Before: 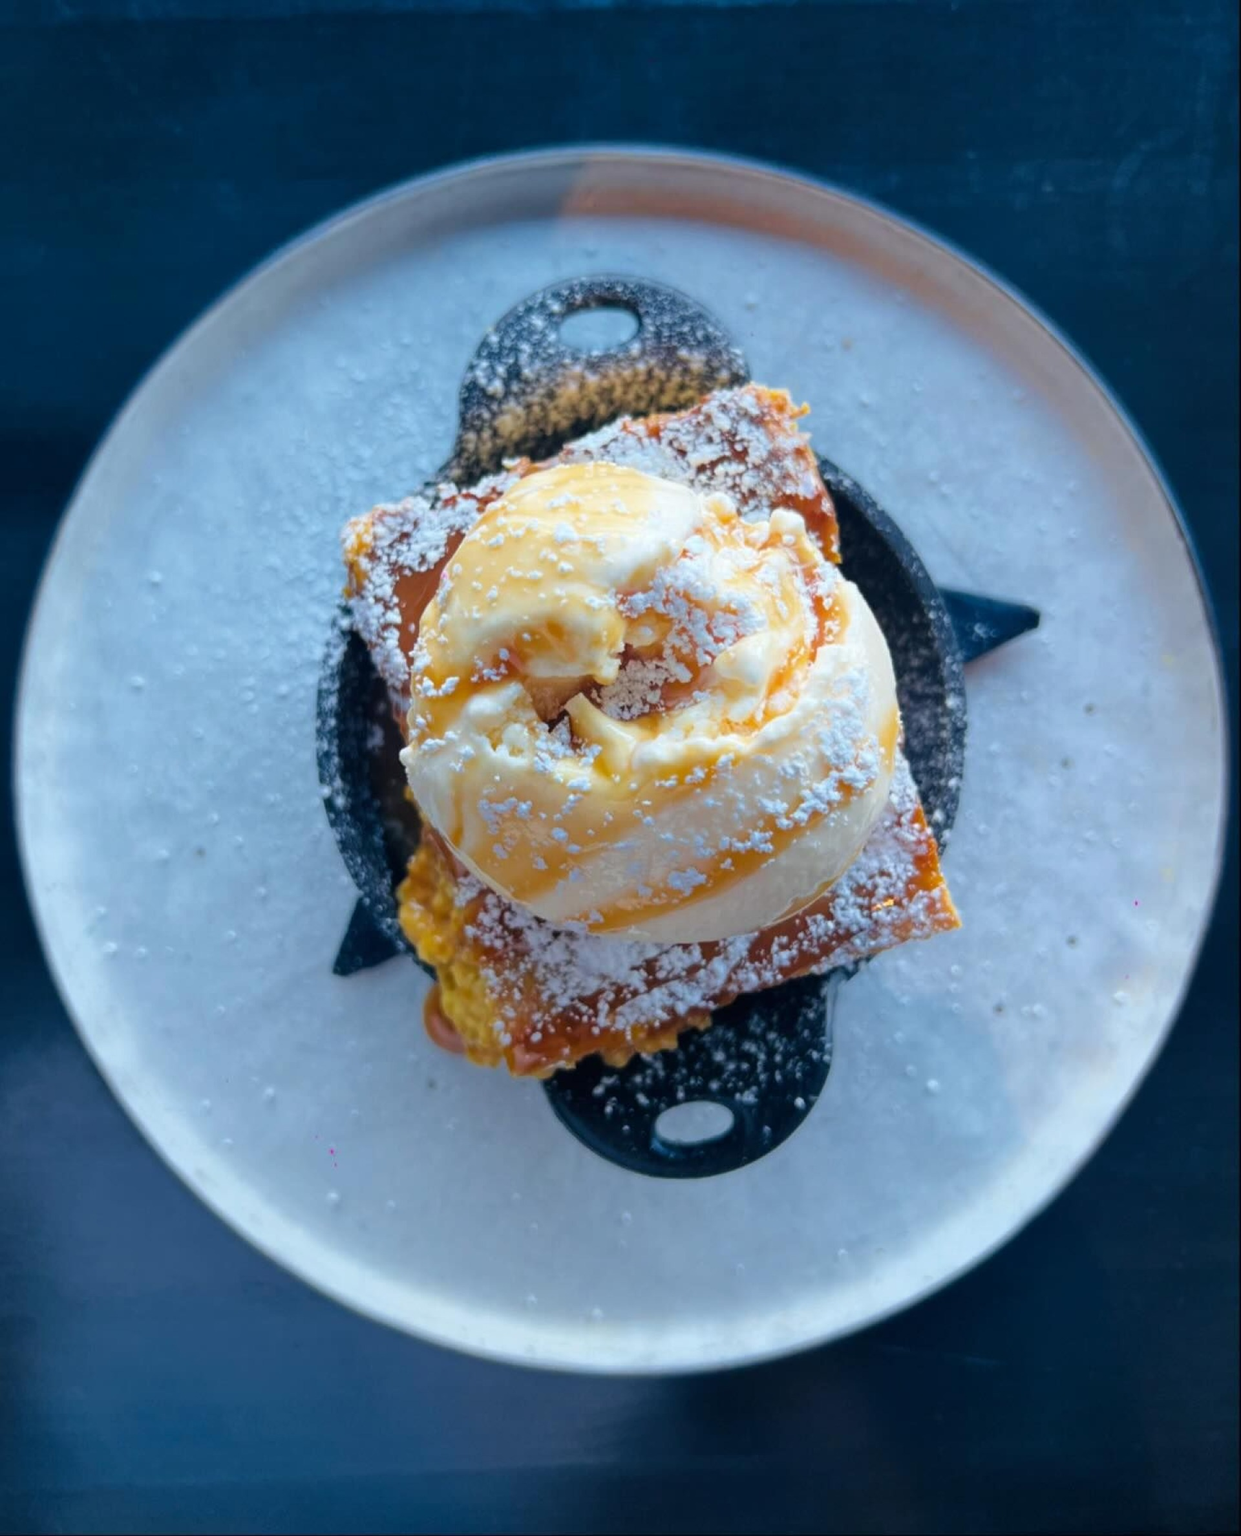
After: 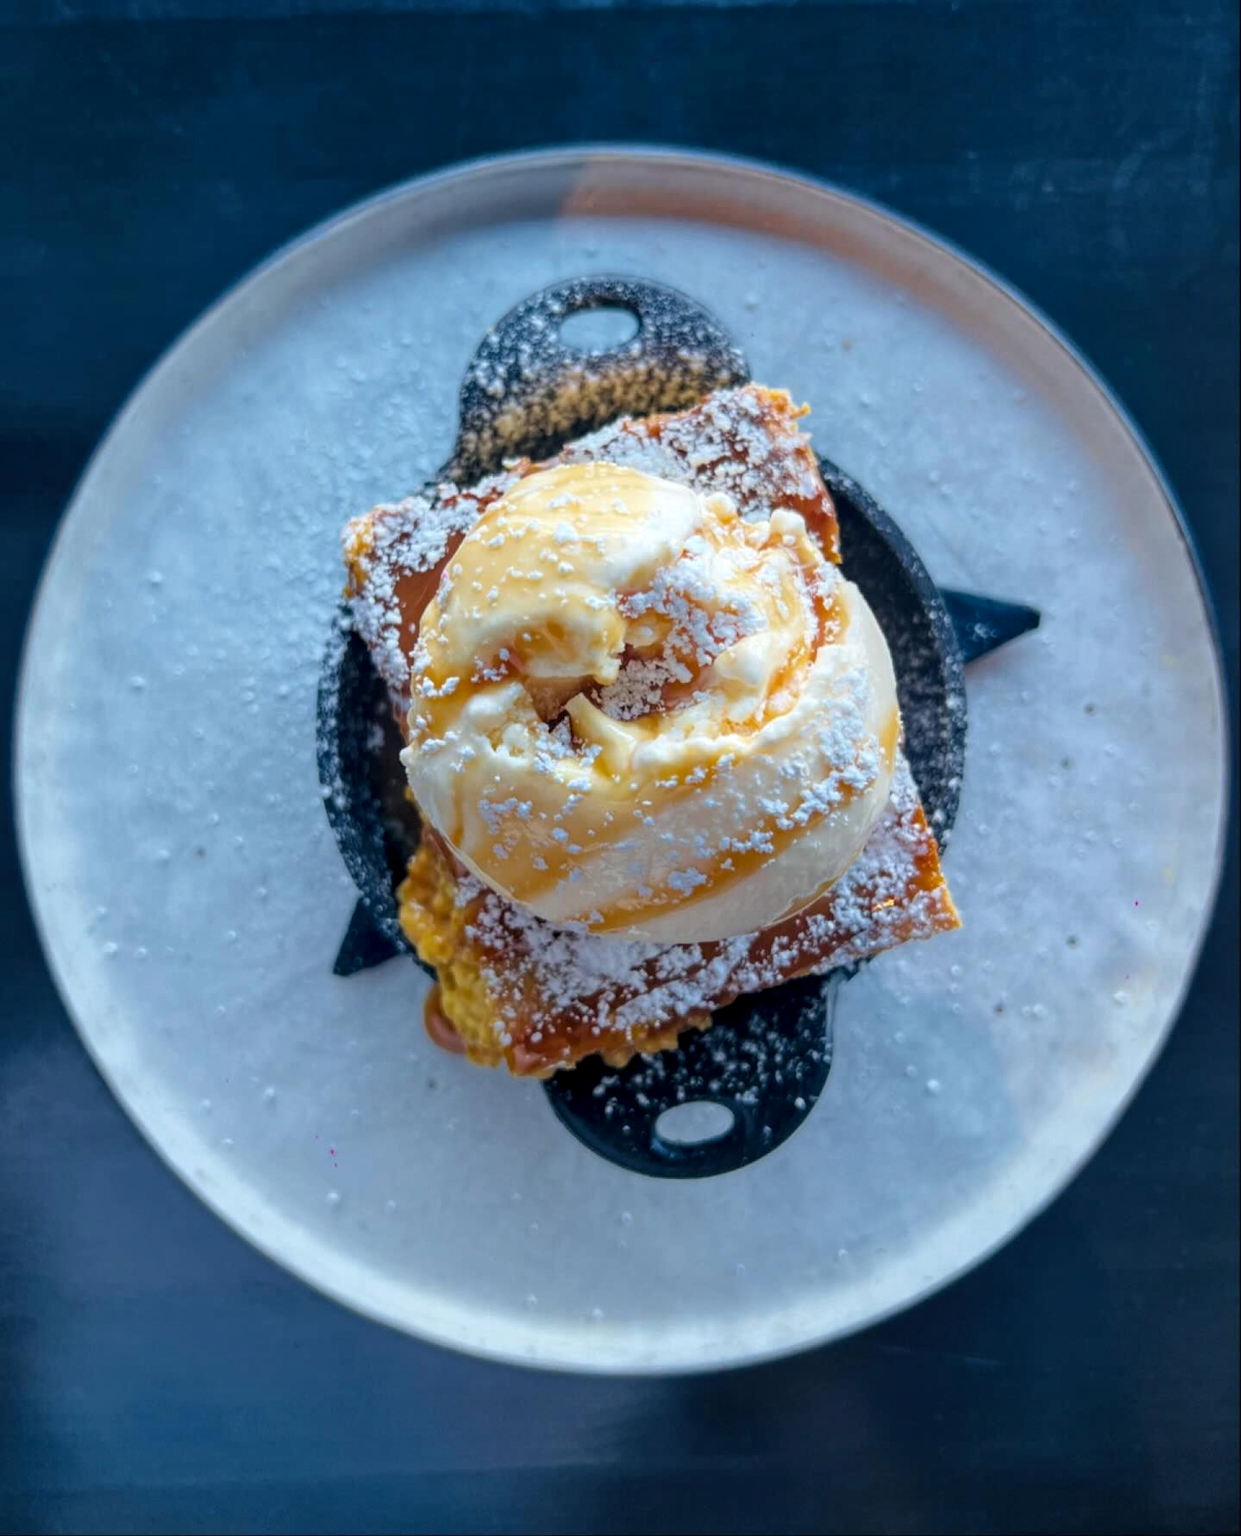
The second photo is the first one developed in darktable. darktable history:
exposure: exposure -0.041 EV, compensate highlight preservation false
local contrast: detail 130%
